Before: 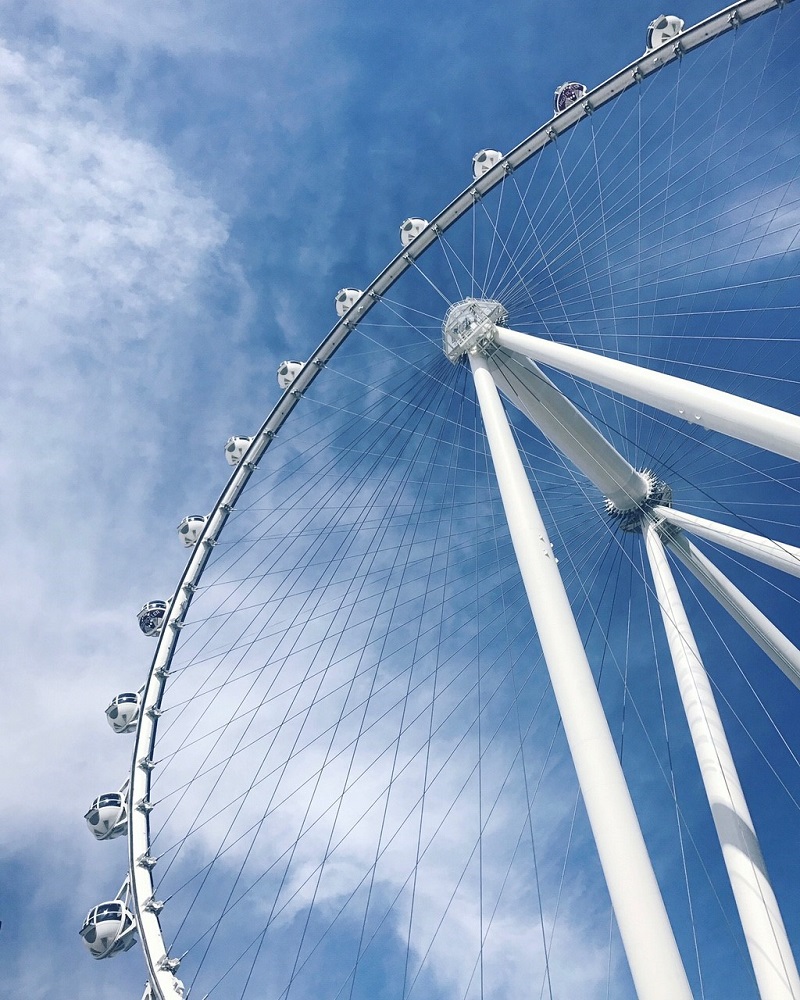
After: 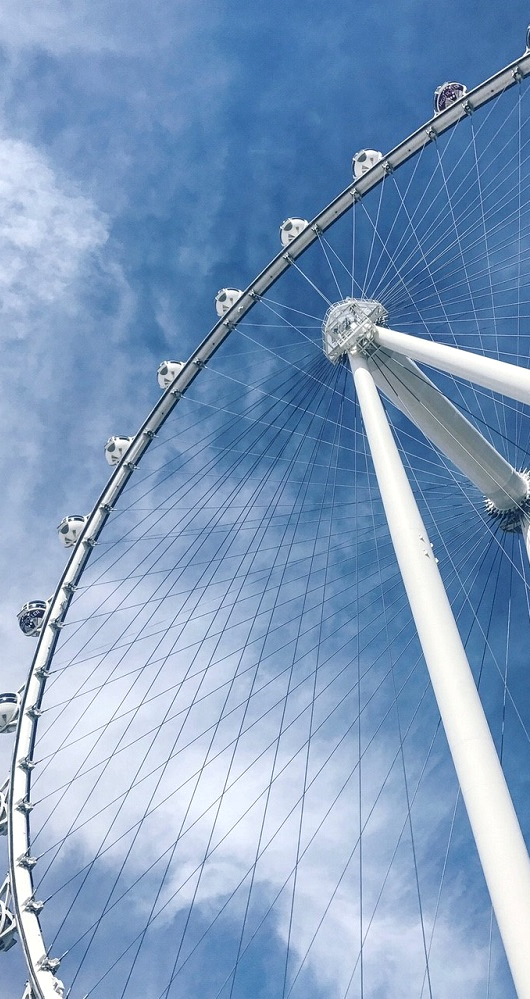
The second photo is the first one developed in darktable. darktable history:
local contrast: on, module defaults
crop and rotate: left 15.188%, right 18.527%
